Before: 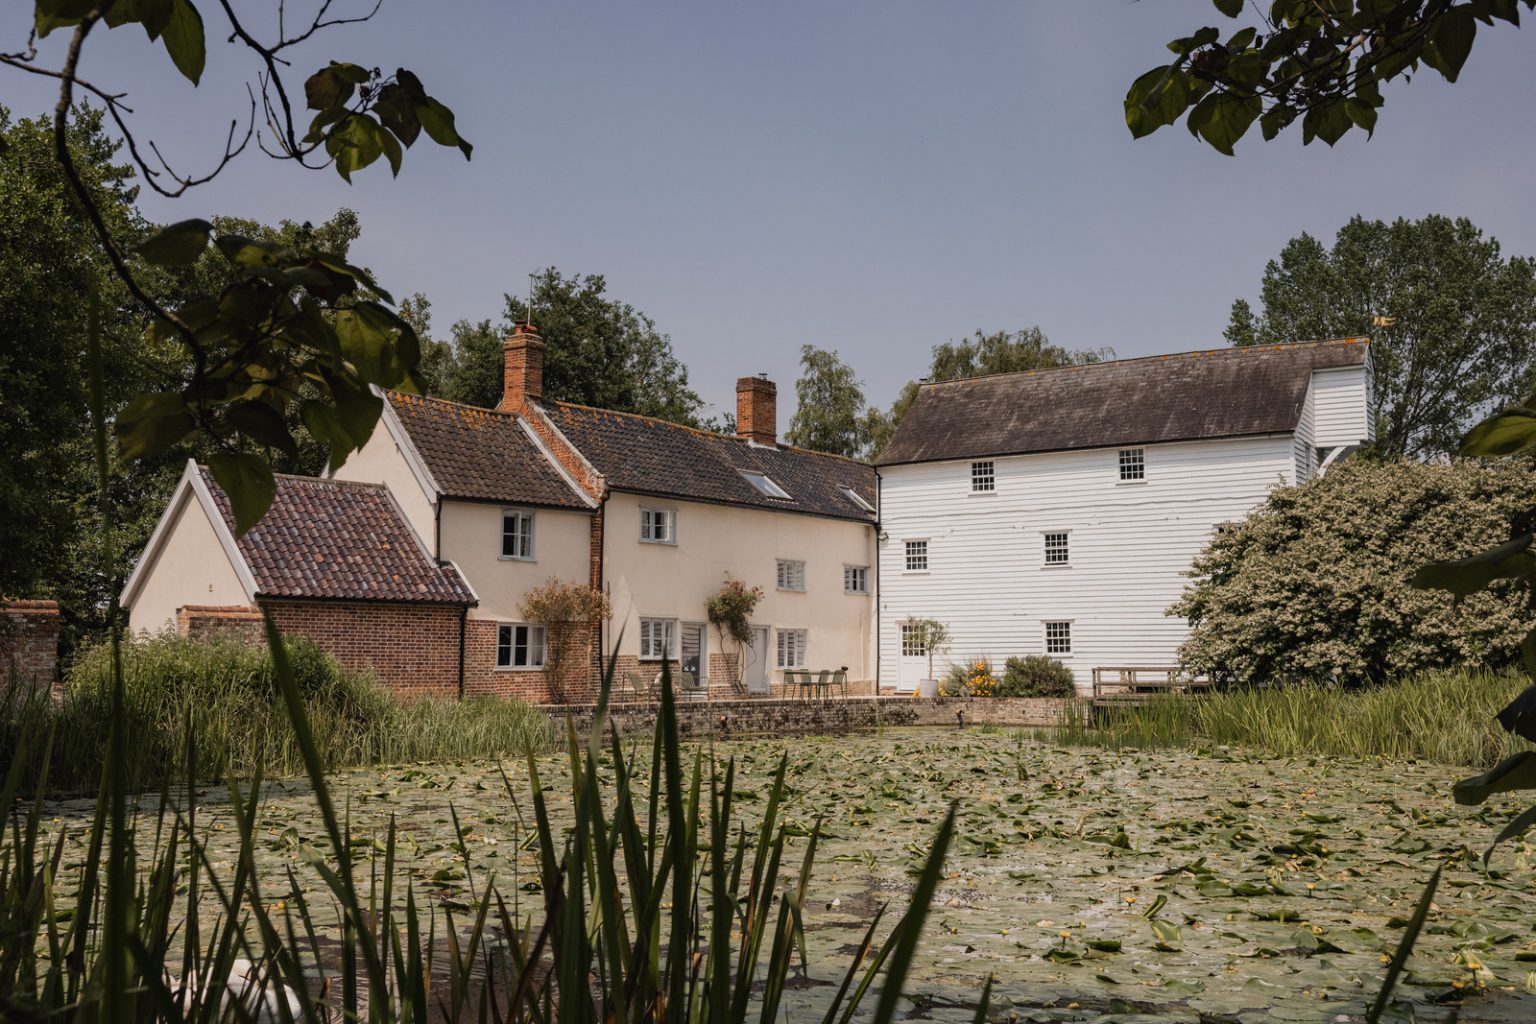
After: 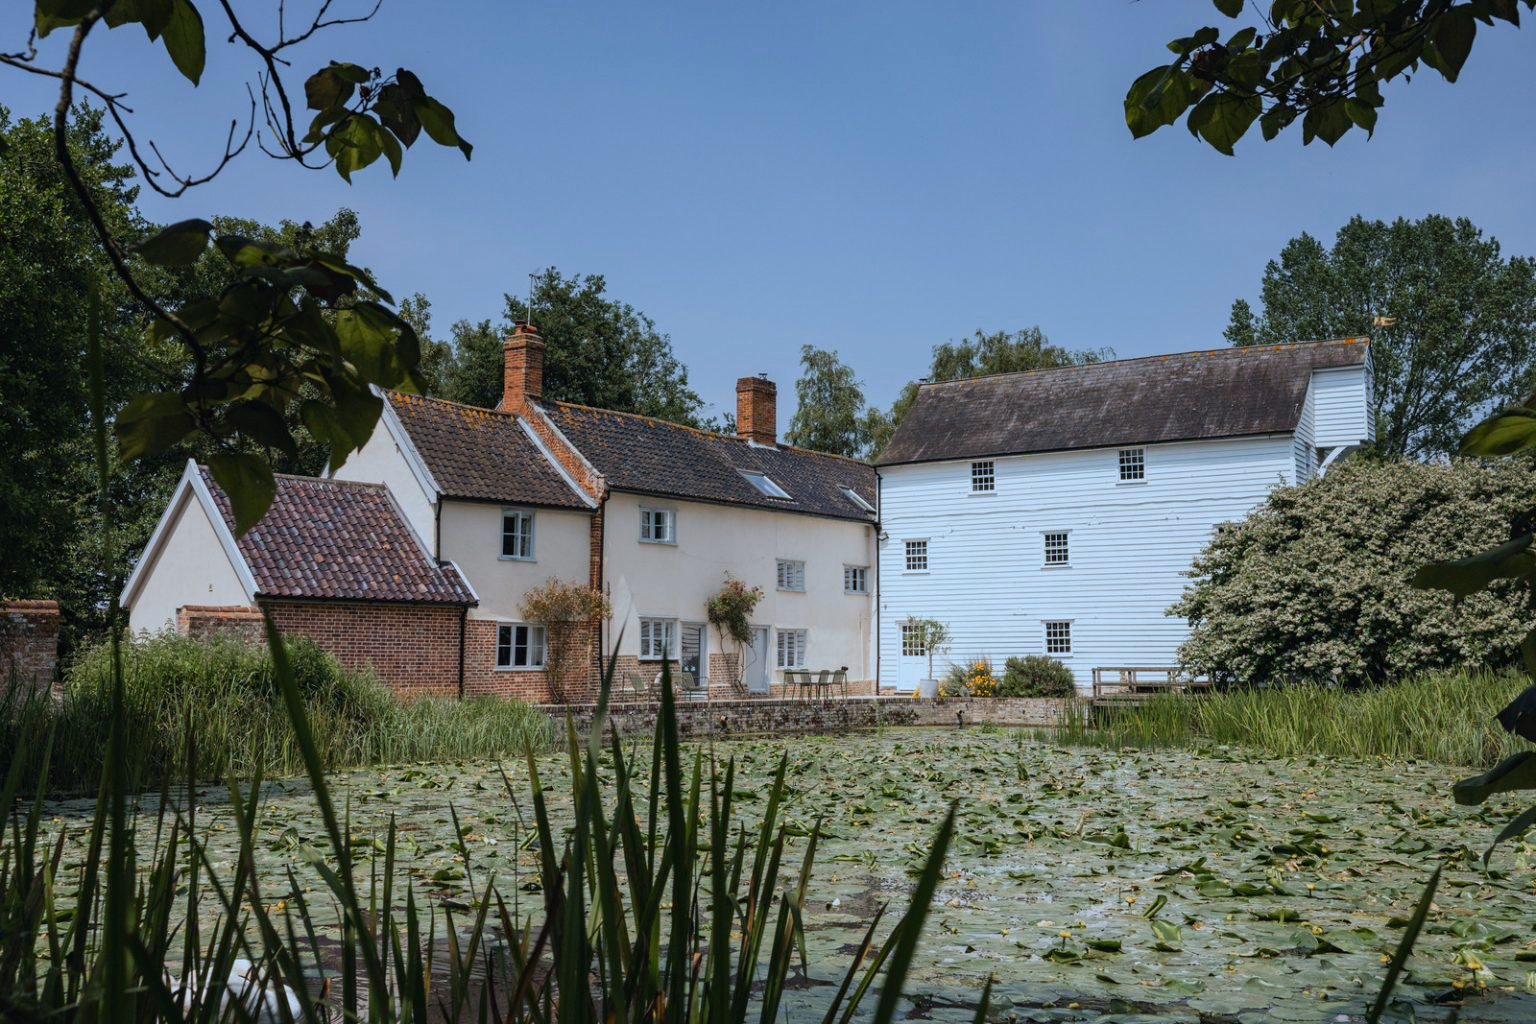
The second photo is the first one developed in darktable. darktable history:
color balance rgb: perceptual saturation grading › global saturation 10.374%, global vibrance 20%
color calibration: x 0.382, y 0.371, temperature 3904.68 K
